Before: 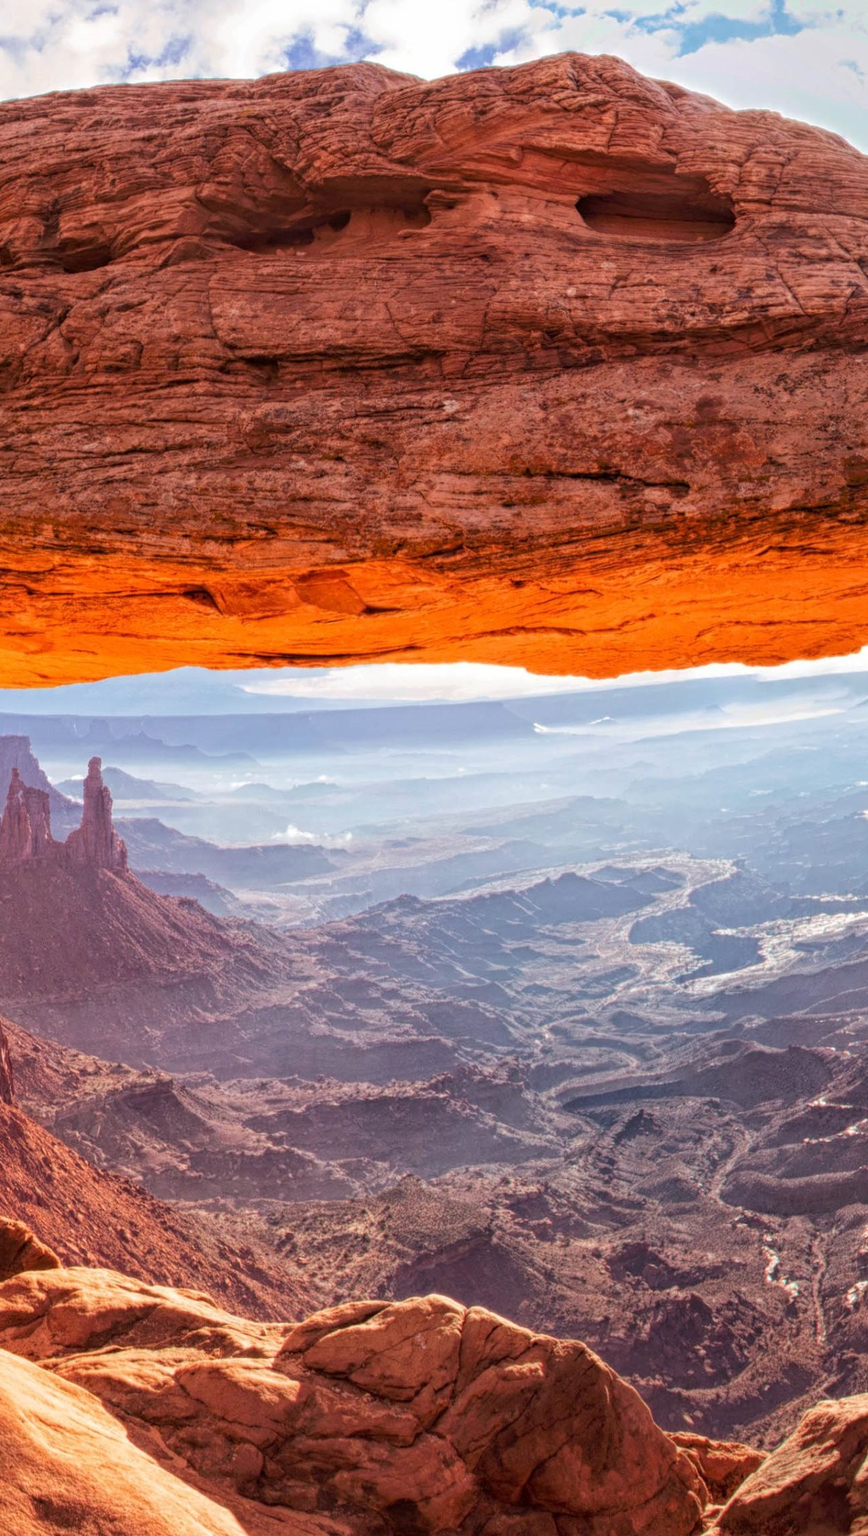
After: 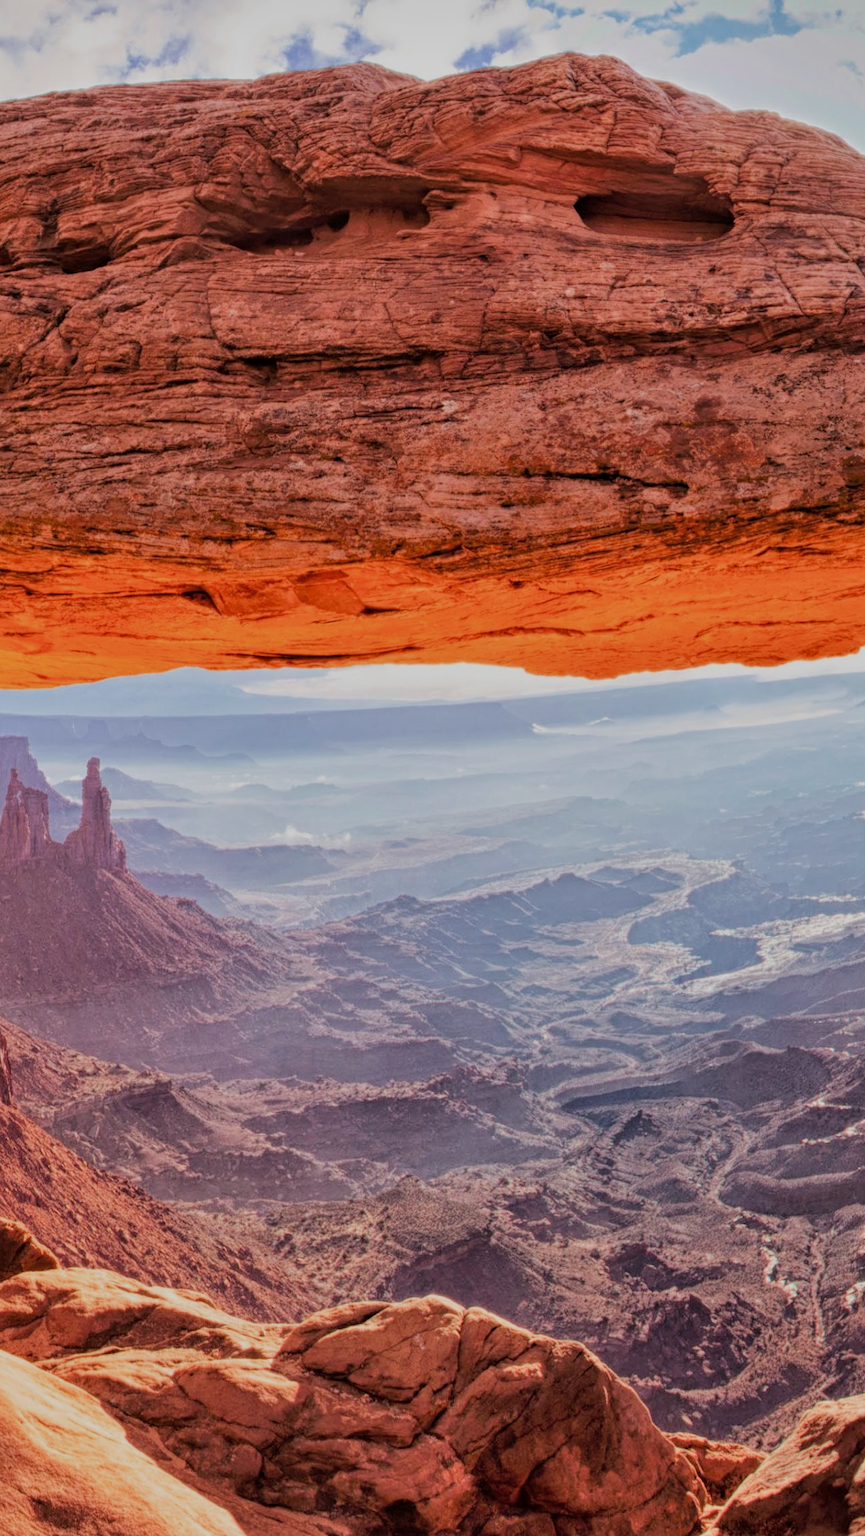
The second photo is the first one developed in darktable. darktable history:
crop and rotate: left 0.169%, bottom 0.007%
shadows and highlights: soften with gaussian
filmic rgb: black relative exposure -7.37 EV, white relative exposure 5.07 EV, hardness 3.22
